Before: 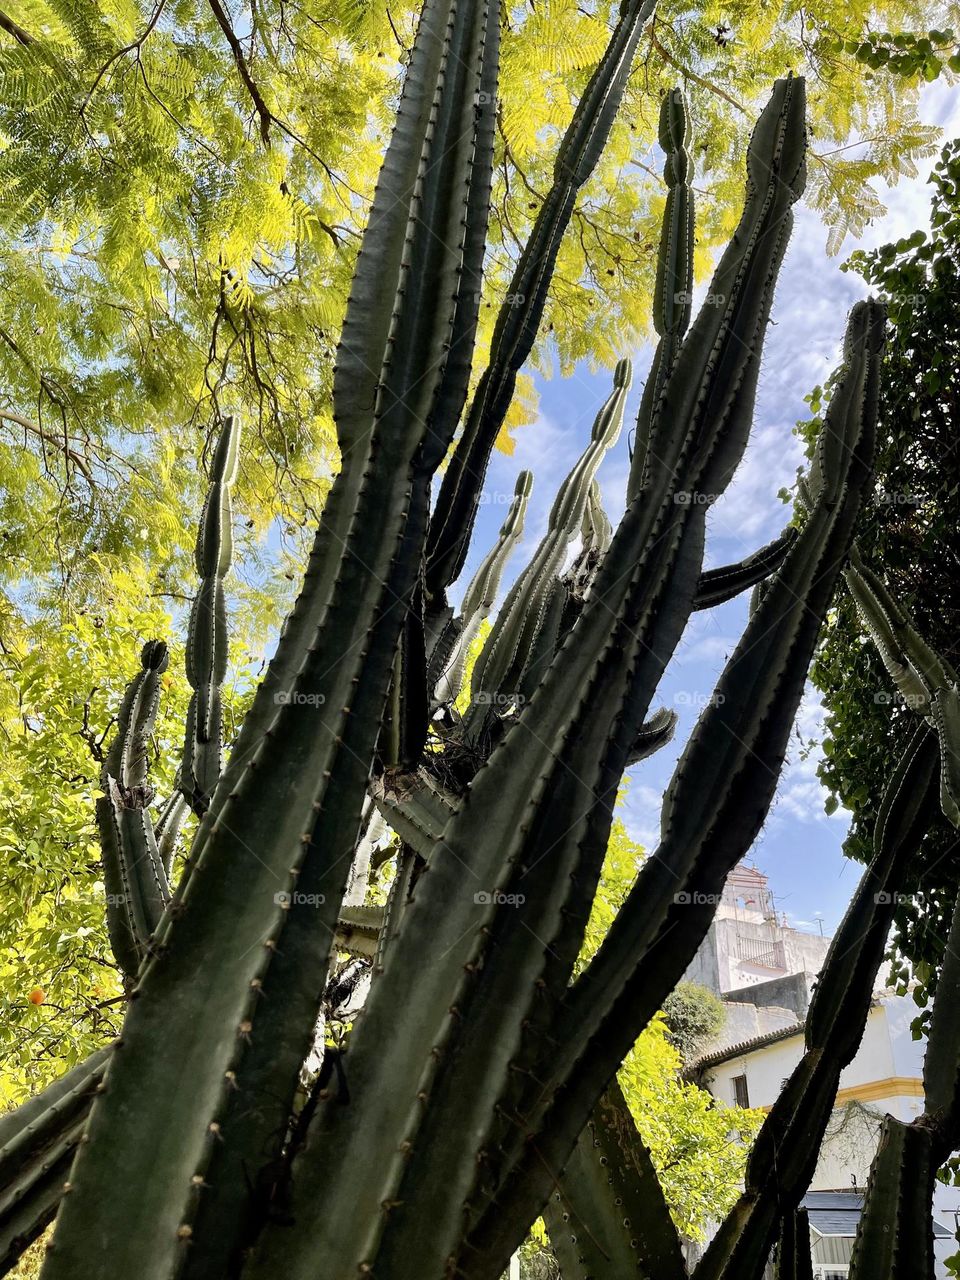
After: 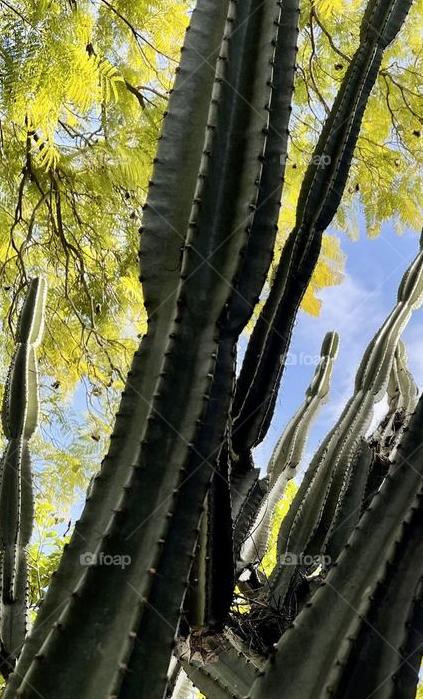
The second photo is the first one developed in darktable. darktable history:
crop: left 20.251%, top 10.871%, right 35.584%, bottom 34.506%
